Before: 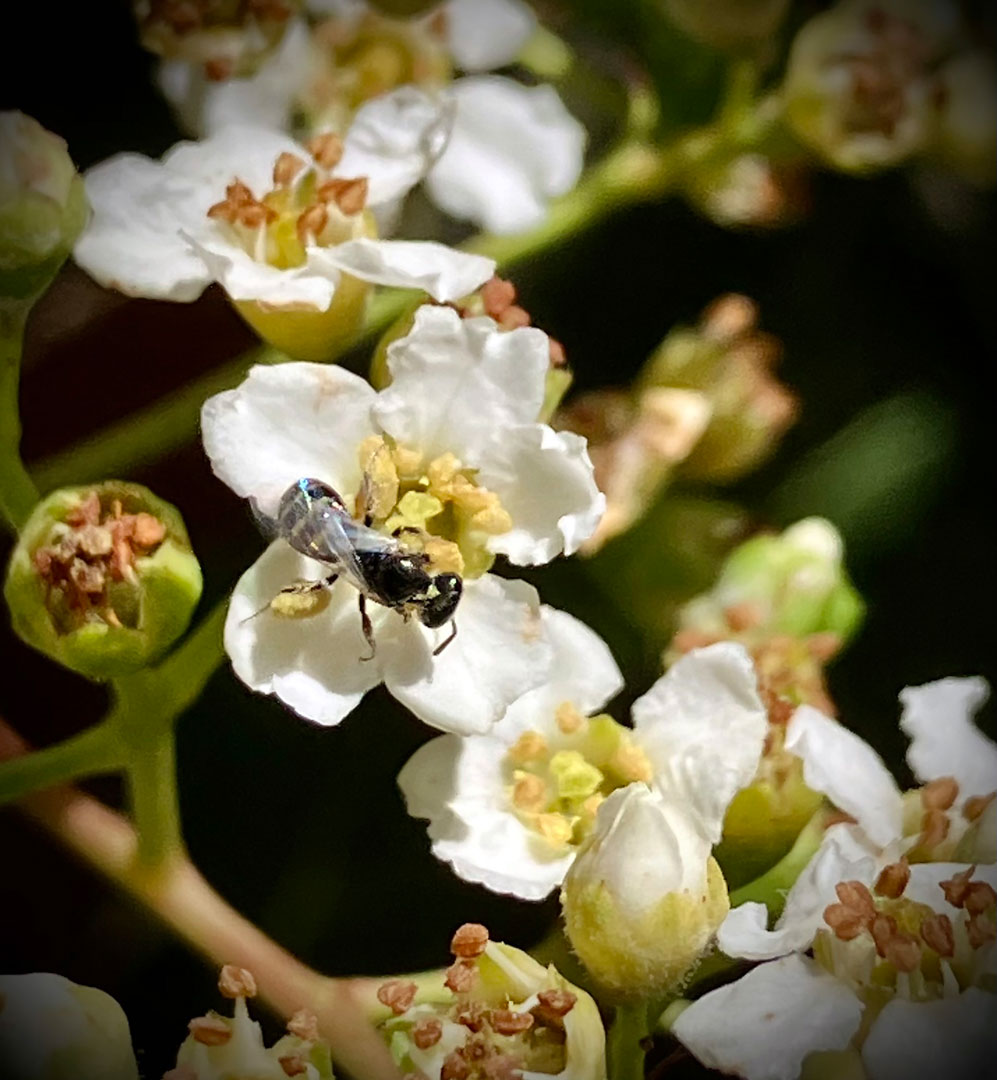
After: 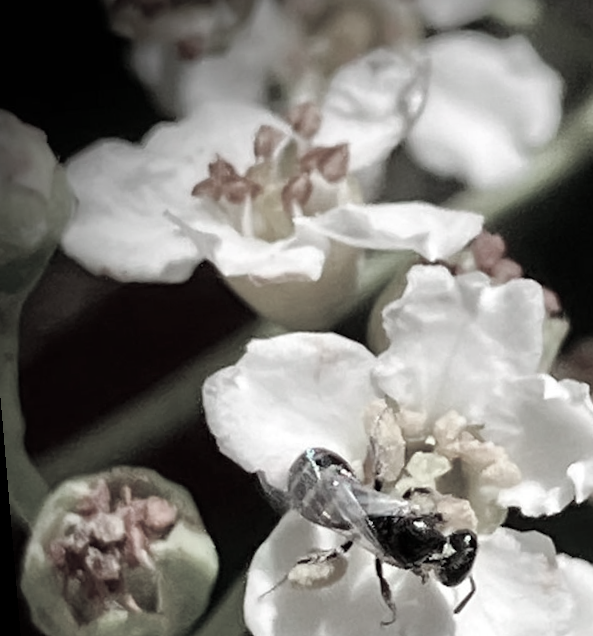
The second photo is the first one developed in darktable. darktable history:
color balance rgb: shadows fall-off 101%, linear chroma grading › mid-tones 7.63%, perceptual saturation grading › mid-tones 11.68%, mask middle-gray fulcrum 22.45%, global vibrance 10.11%, saturation formula JzAzBz (2021)
rotate and perspective: rotation -4.86°, automatic cropping off
color contrast: green-magenta contrast 0.3, blue-yellow contrast 0.15
crop and rotate: left 3.047%, top 7.509%, right 42.236%, bottom 37.598%
